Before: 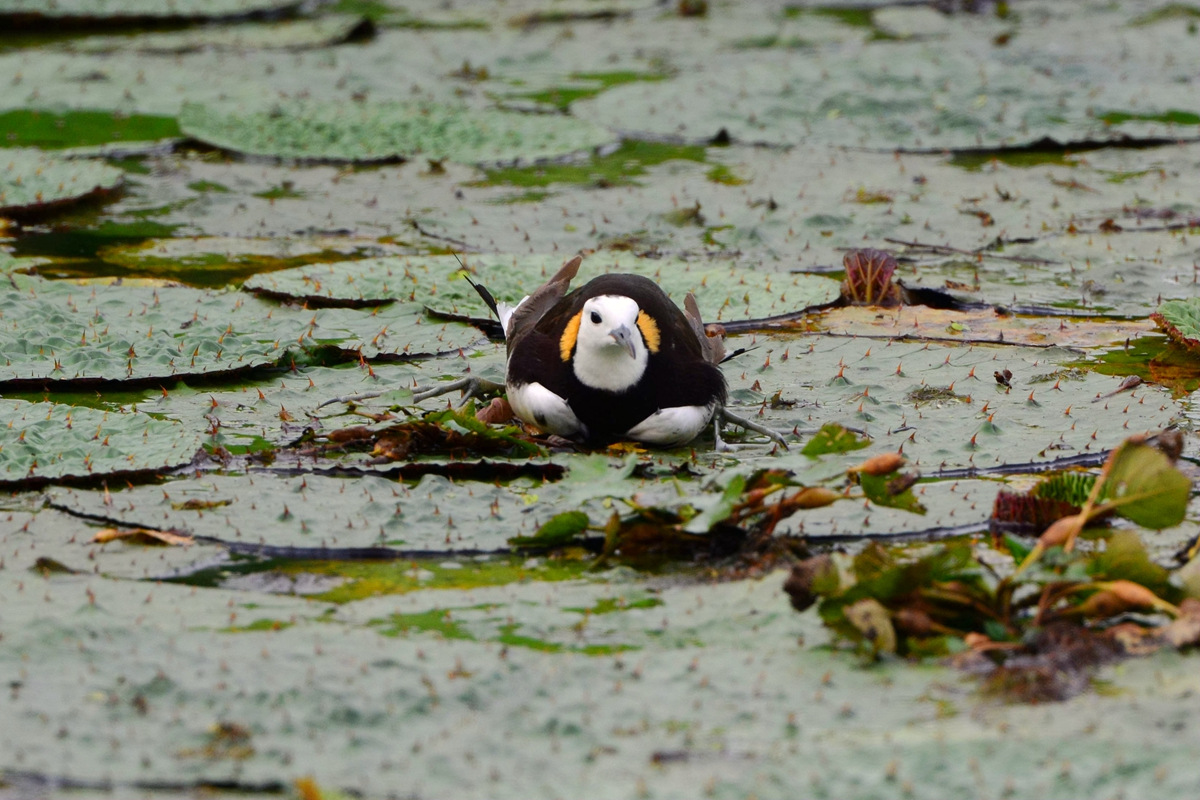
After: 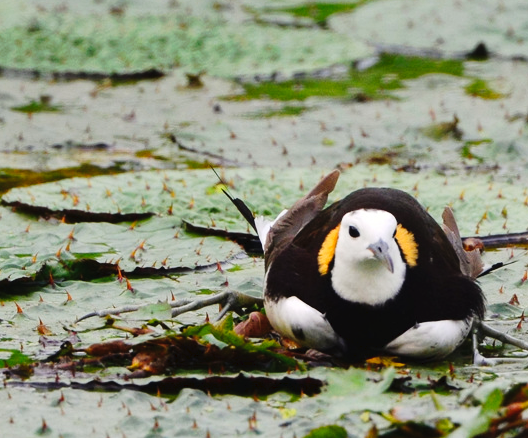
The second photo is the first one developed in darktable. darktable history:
crop: left 20.248%, top 10.86%, right 35.675%, bottom 34.321%
tone curve: curves: ch0 [(0, 0) (0.003, 0.024) (0.011, 0.032) (0.025, 0.041) (0.044, 0.054) (0.069, 0.069) (0.1, 0.09) (0.136, 0.116) (0.177, 0.162) (0.224, 0.213) (0.277, 0.278) (0.335, 0.359) (0.399, 0.447) (0.468, 0.543) (0.543, 0.621) (0.623, 0.717) (0.709, 0.807) (0.801, 0.876) (0.898, 0.934) (1, 1)], preserve colors none
